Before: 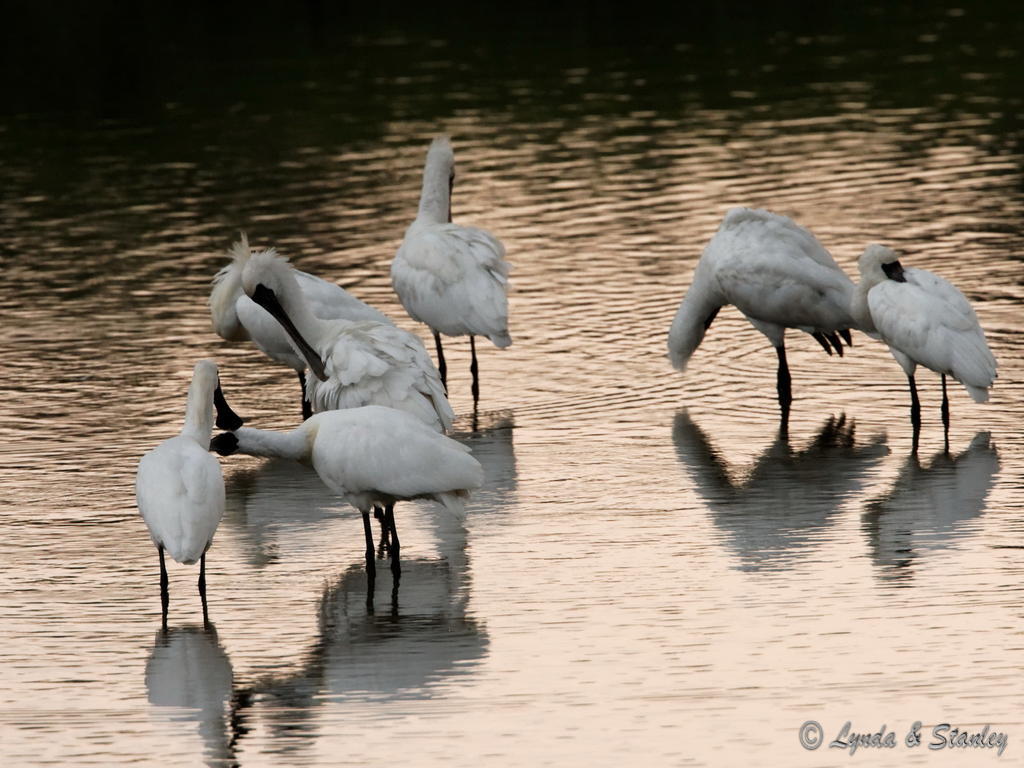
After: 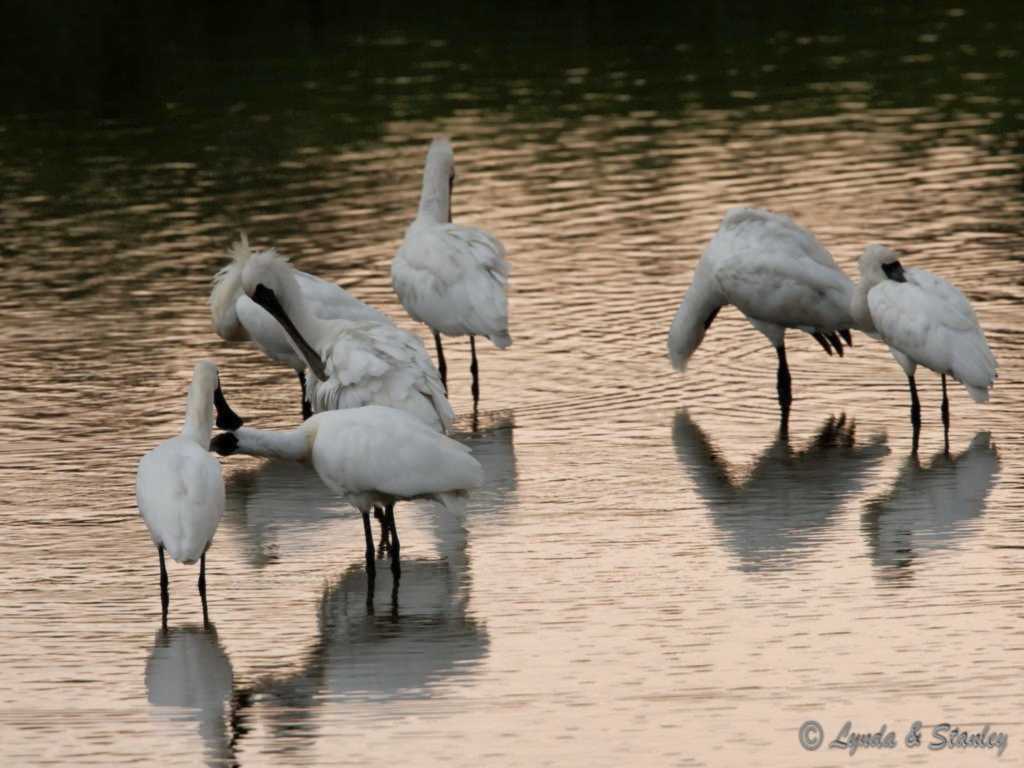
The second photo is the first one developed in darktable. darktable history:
shadows and highlights: on, module defaults
lowpass: radius 0.5, unbound 0
